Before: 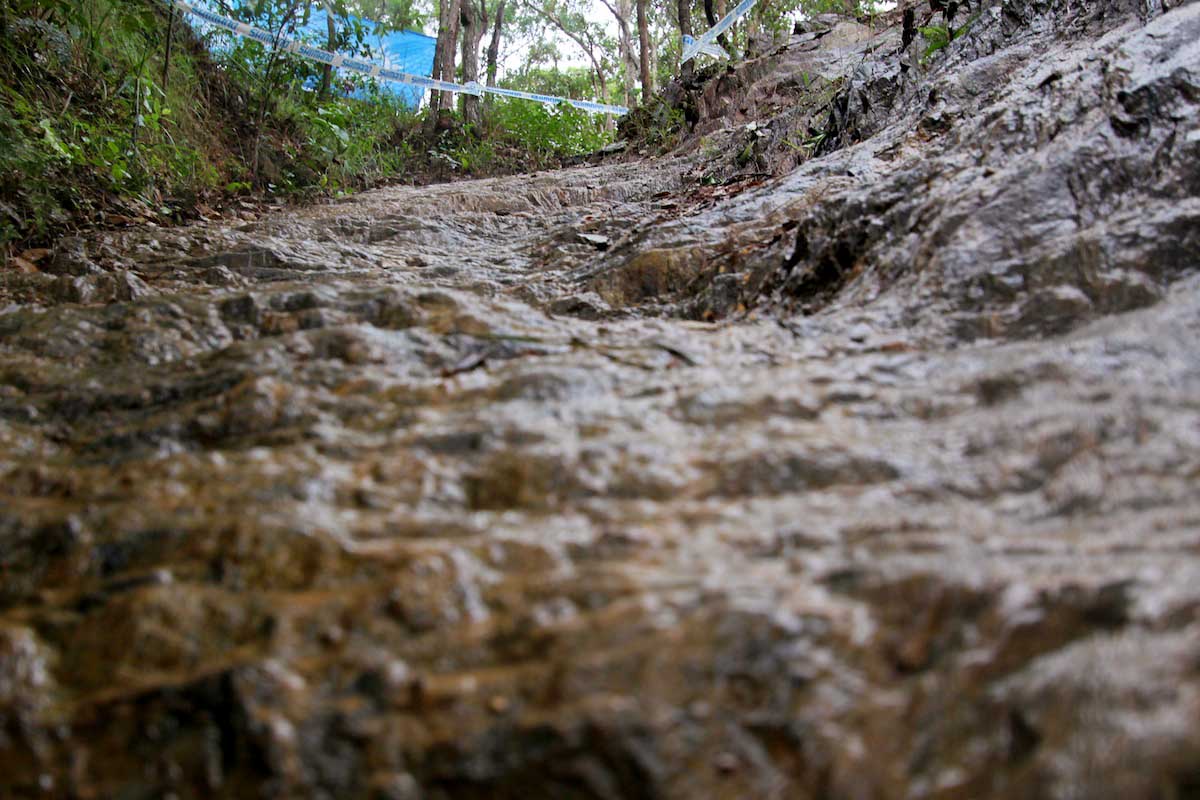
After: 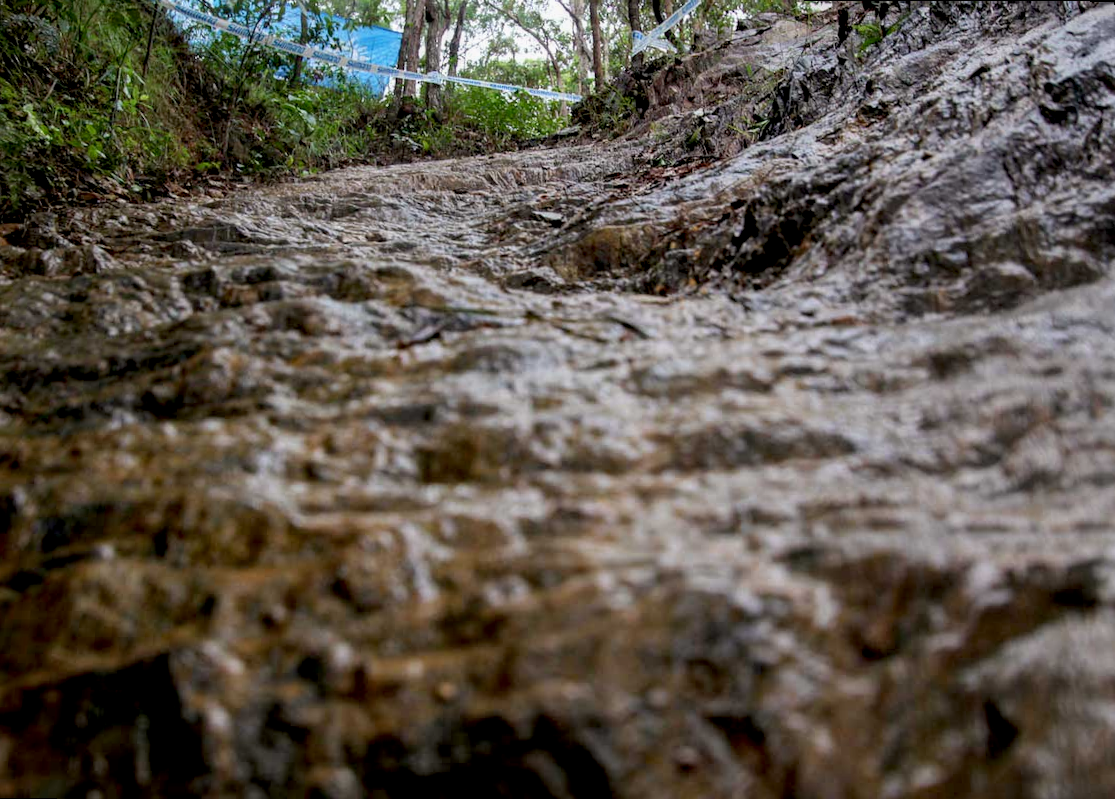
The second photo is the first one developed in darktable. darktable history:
rotate and perspective: rotation 0.215°, lens shift (vertical) -0.139, crop left 0.069, crop right 0.939, crop top 0.002, crop bottom 0.996
local contrast: detail 130%
exposure: black level correction 0.006, exposure -0.226 EV, compensate highlight preservation false
